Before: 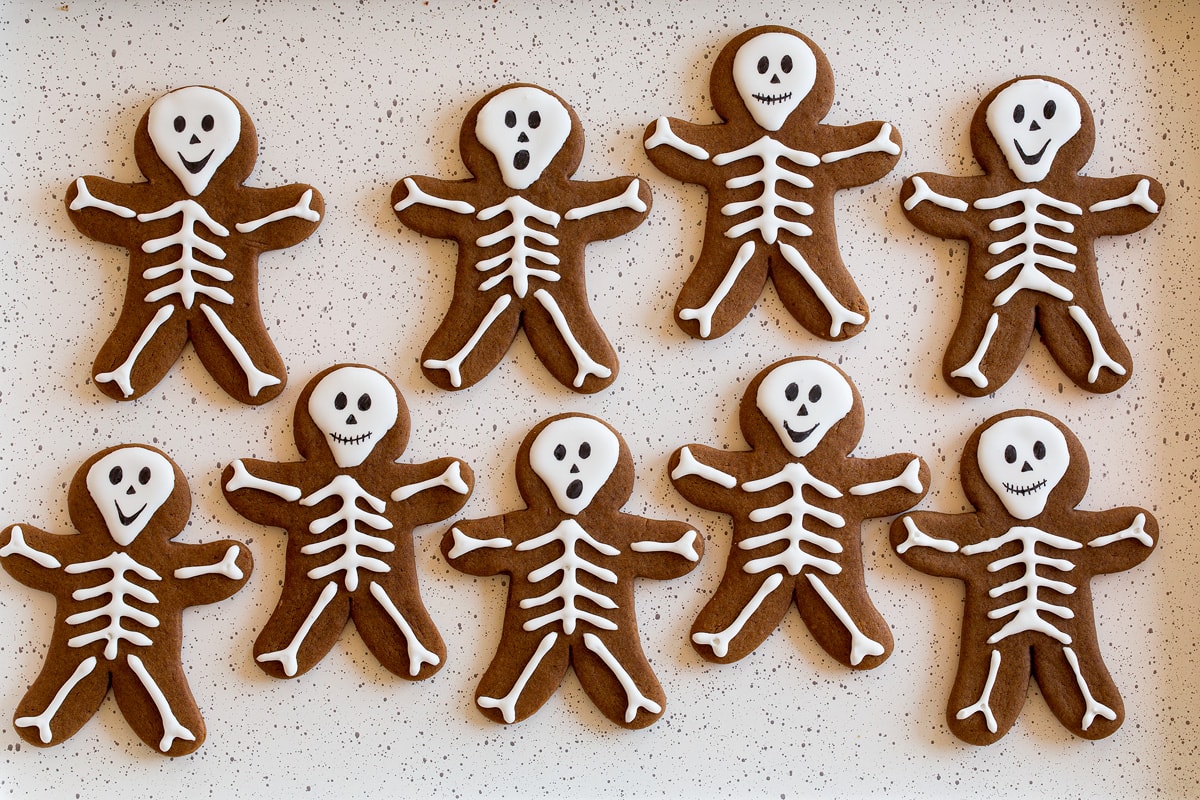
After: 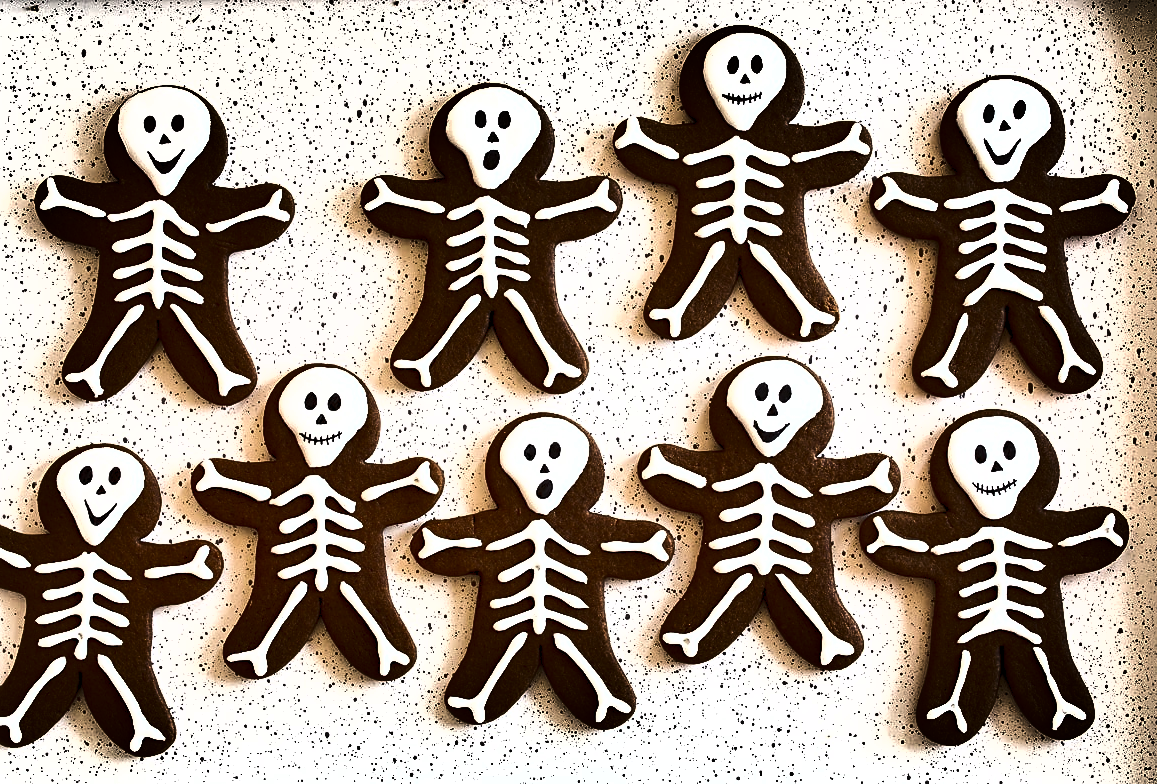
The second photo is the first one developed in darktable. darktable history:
exposure: exposure 1.09 EV, compensate highlight preservation false
sharpen: radius 3.118
crop and rotate: left 2.52%, right 1.048%, bottom 1.919%
shadows and highlights: radius 124.01, shadows 98.93, white point adjustment -3.12, highlights -98.01, highlights color adjustment 0.398%, soften with gaussian
contrast brightness saturation: contrast 0.143, brightness 0.21
